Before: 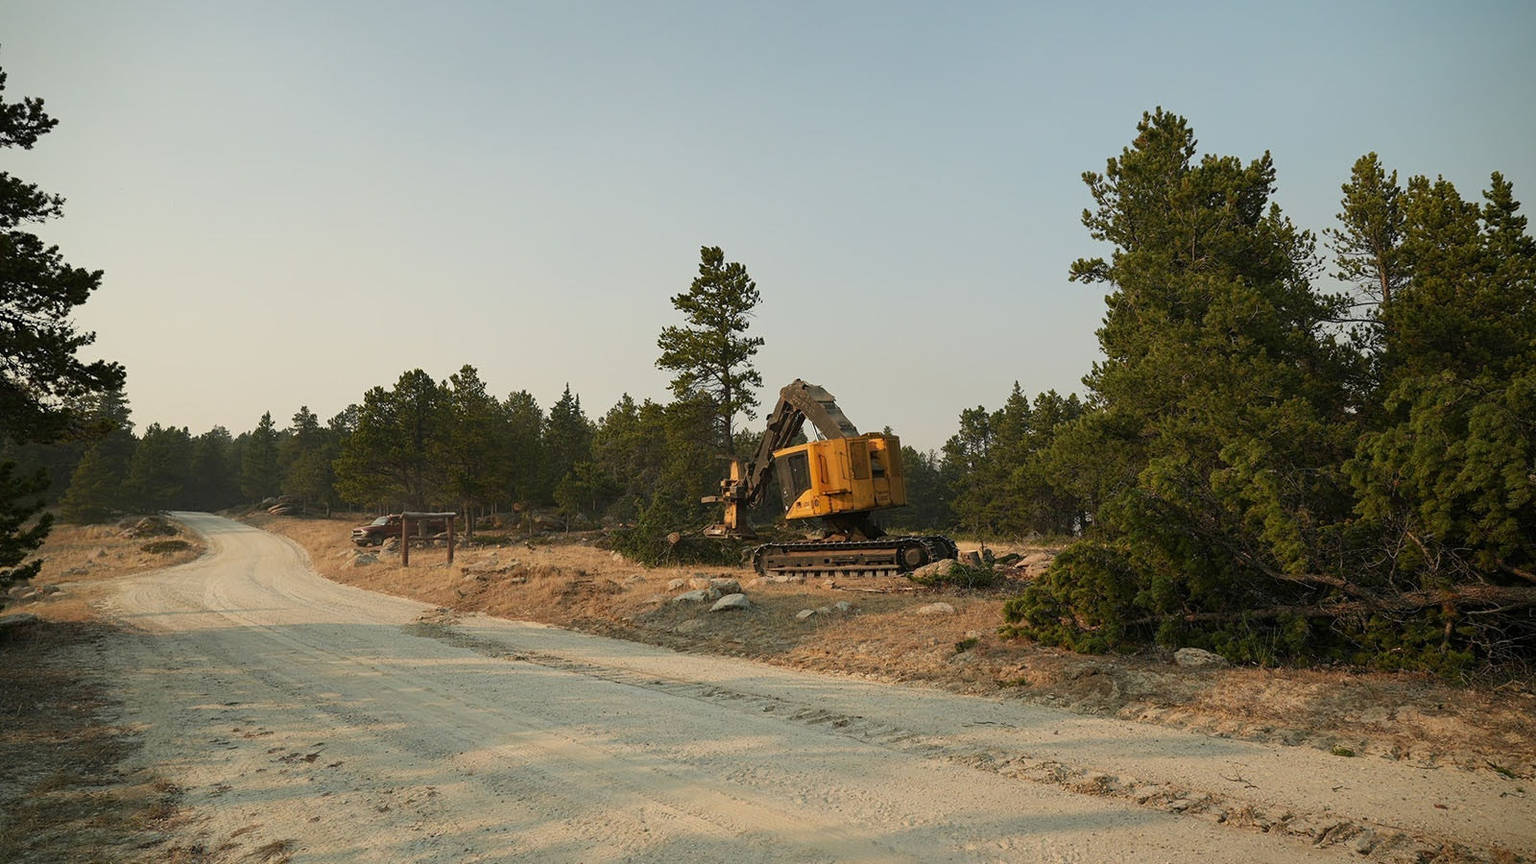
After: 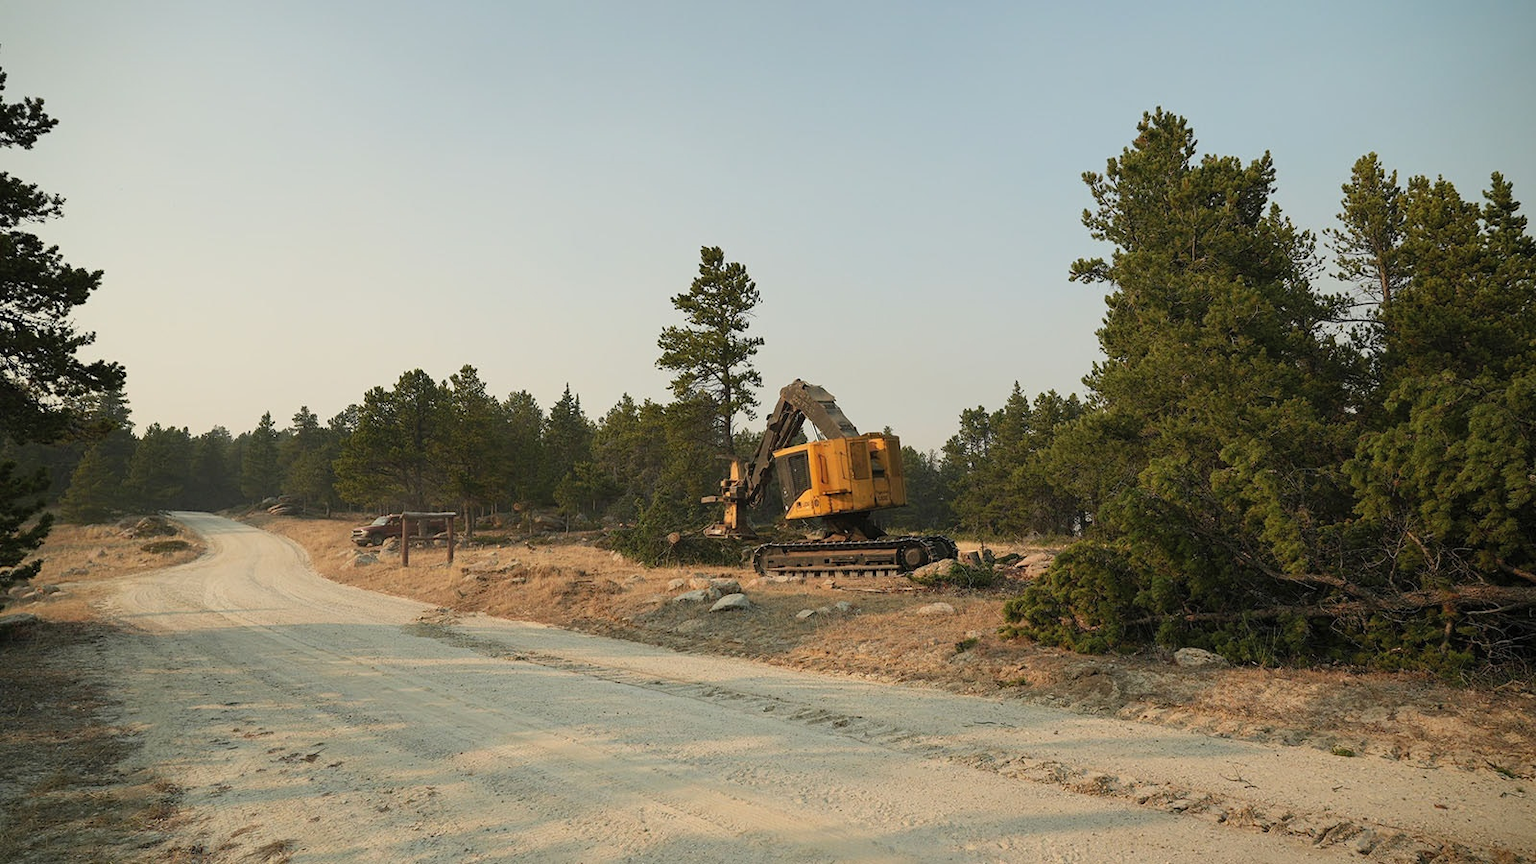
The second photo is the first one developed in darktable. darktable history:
contrast brightness saturation: contrast 0.048, brightness 0.066, saturation 0.009
